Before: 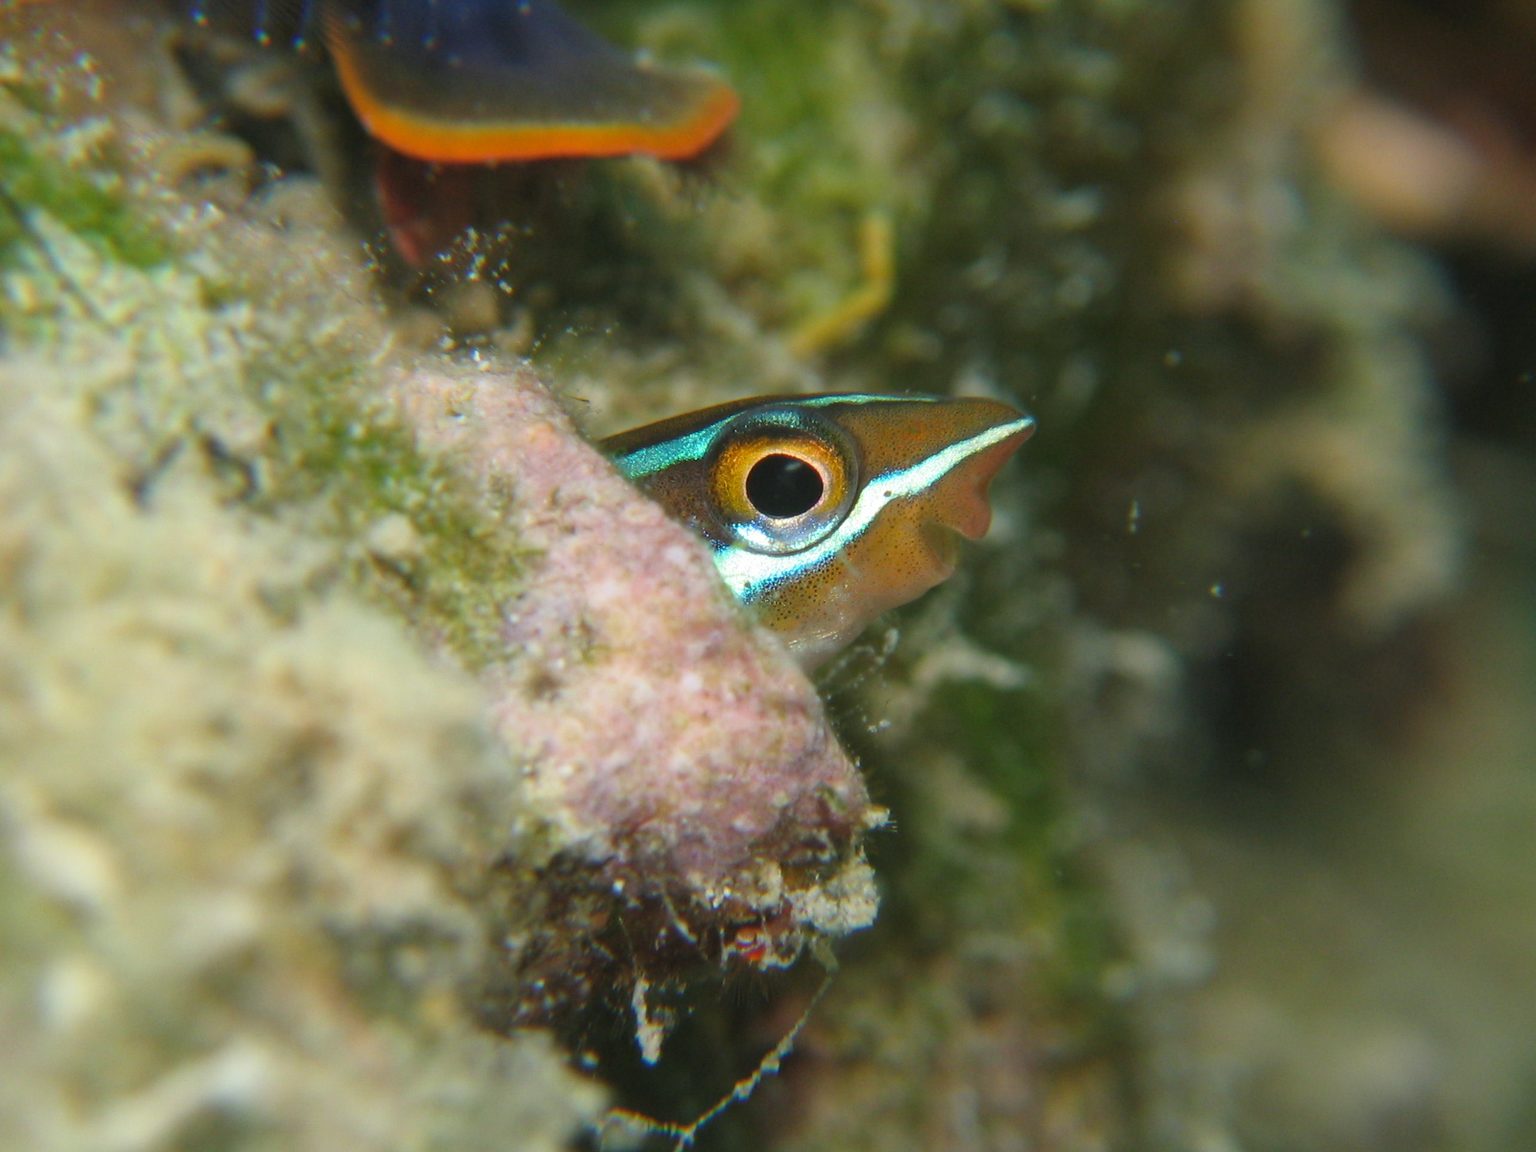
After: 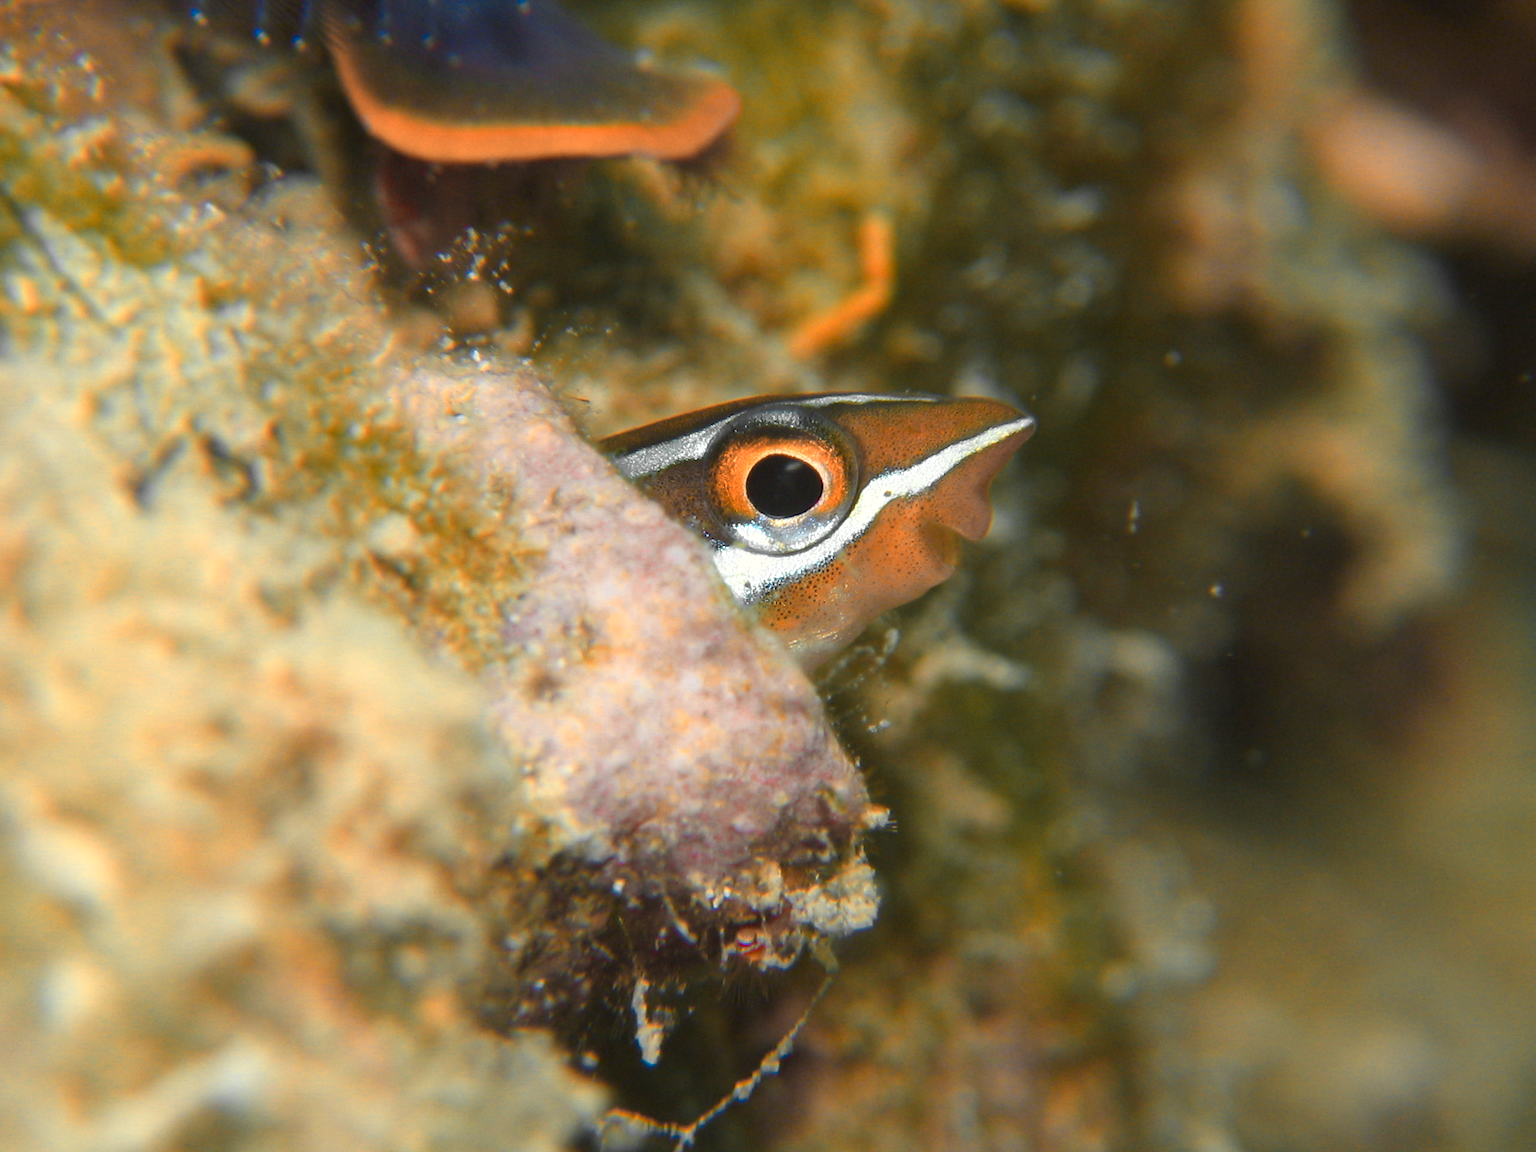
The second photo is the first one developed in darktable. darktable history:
color correction: highlights a* -0.95, highlights b* 4.5, shadows a* 3.55
color zones: curves: ch0 [(0.009, 0.528) (0.136, 0.6) (0.255, 0.586) (0.39, 0.528) (0.522, 0.584) (0.686, 0.736) (0.849, 0.561)]; ch1 [(0.045, 0.781) (0.14, 0.416) (0.257, 0.695) (0.442, 0.032) (0.738, 0.338) (0.818, 0.632) (0.891, 0.741) (1, 0.704)]; ch2 [(0, 0.667) (0.141, 0.52) (0.26, 0.37) (0.474, 0.432) (0.743, 0.286)]
